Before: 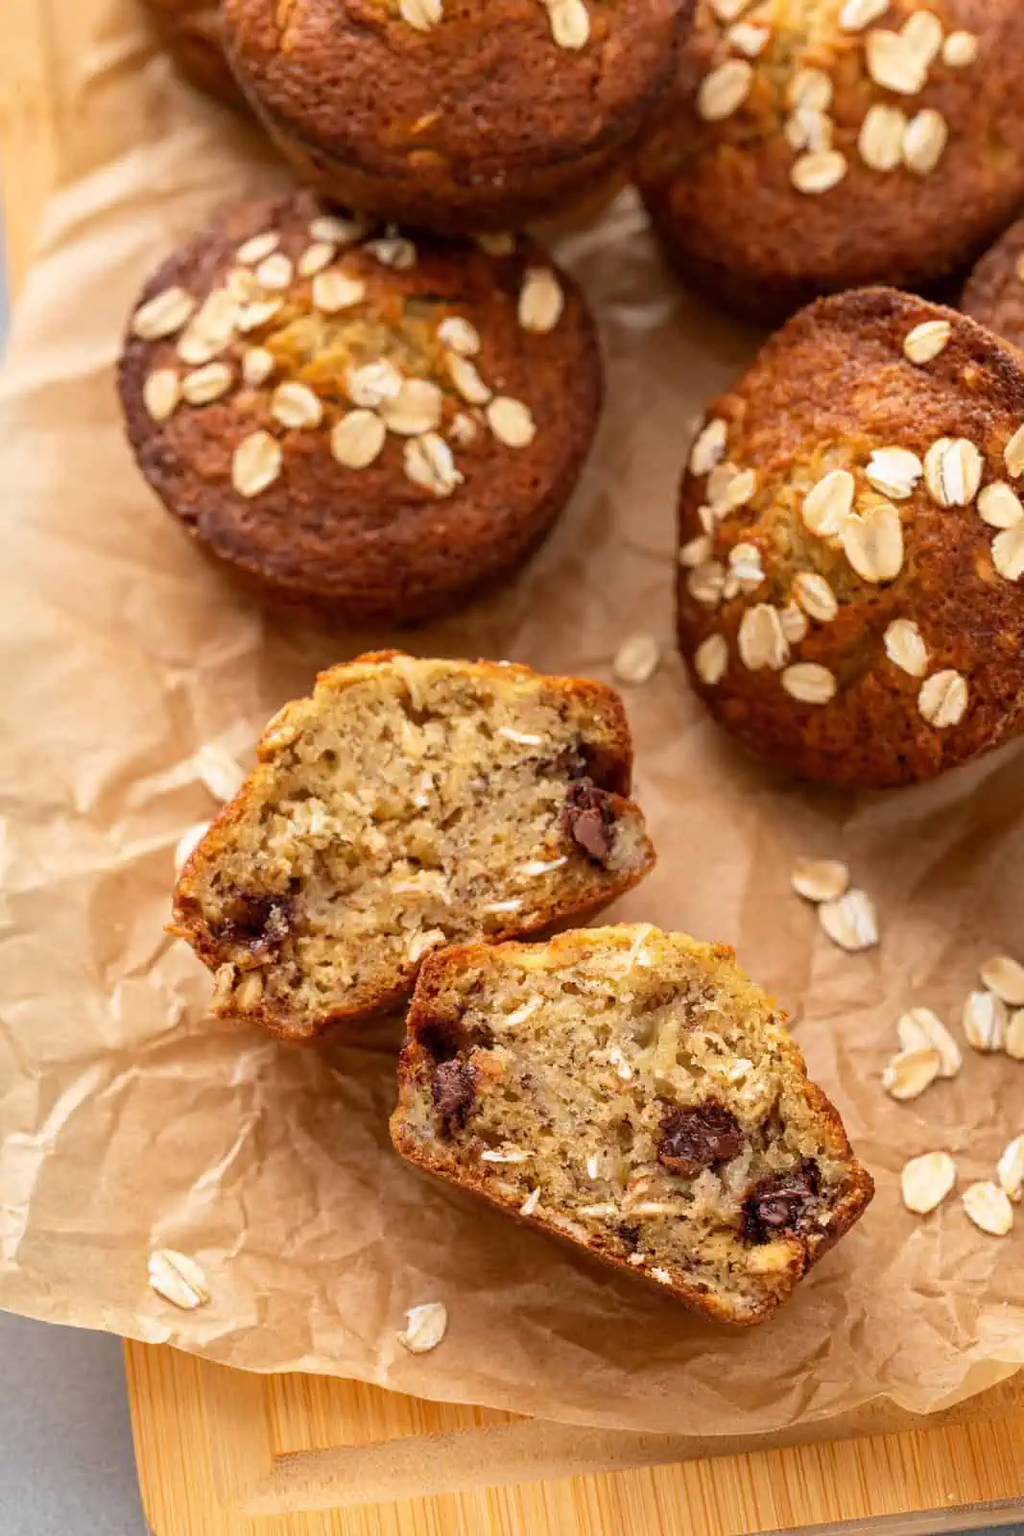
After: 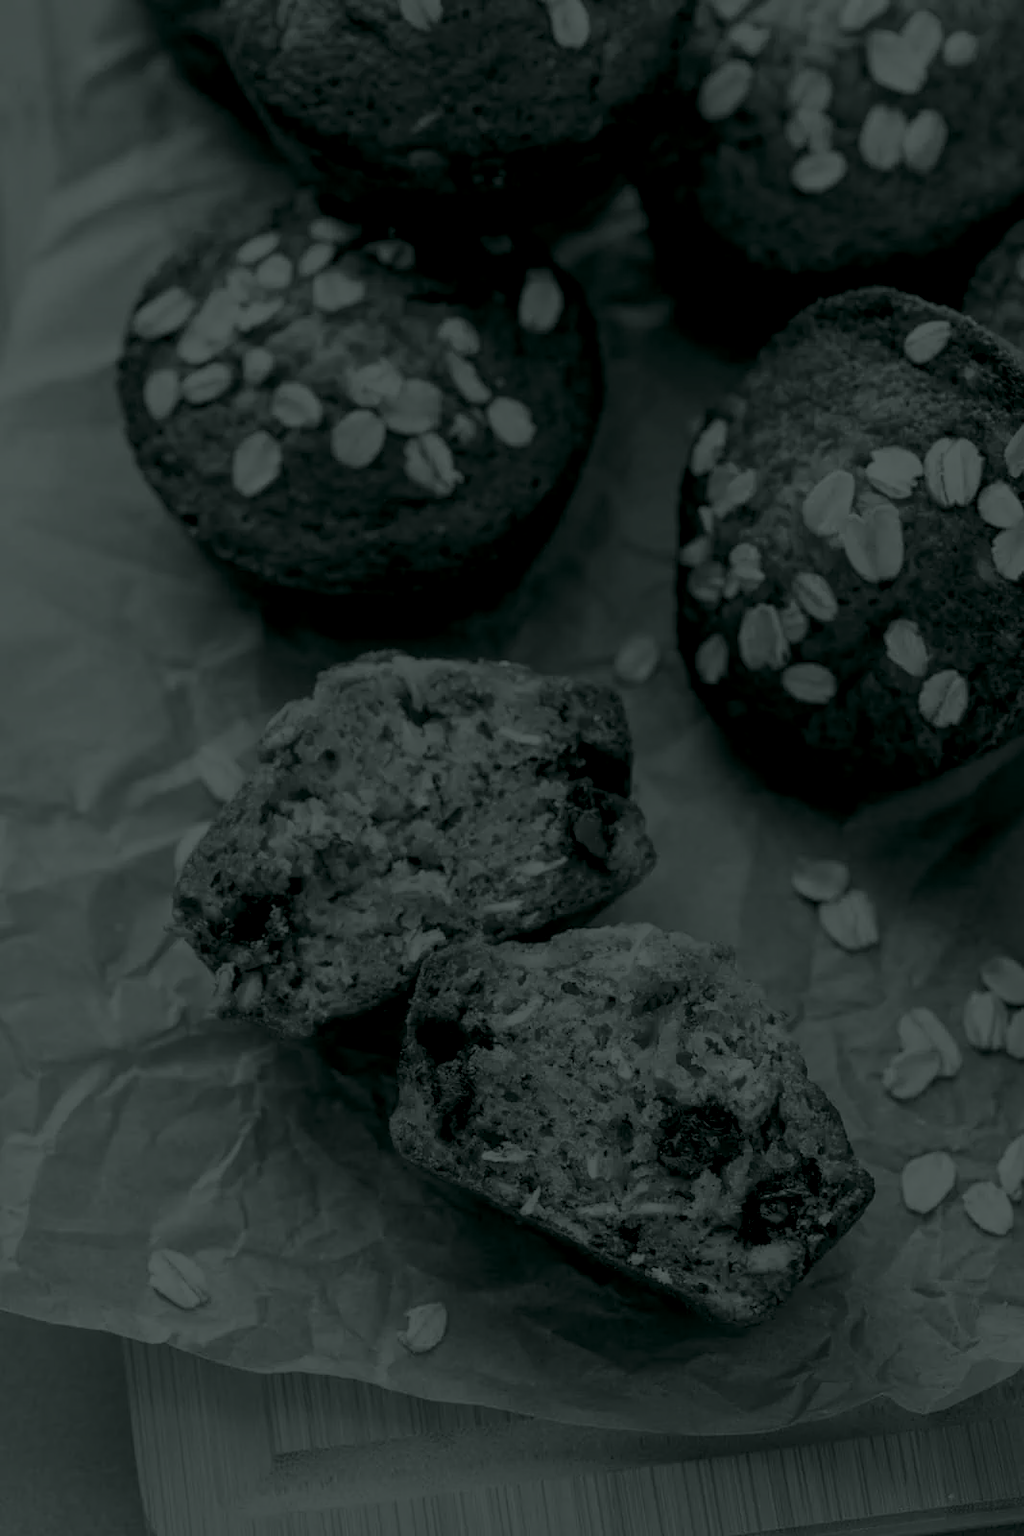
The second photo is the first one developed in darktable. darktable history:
velvia: on, module defaults
exposure: compensate highlight preservation false
colorize: hue 90°, saturation 19%, lightness 1.59%, version 1
